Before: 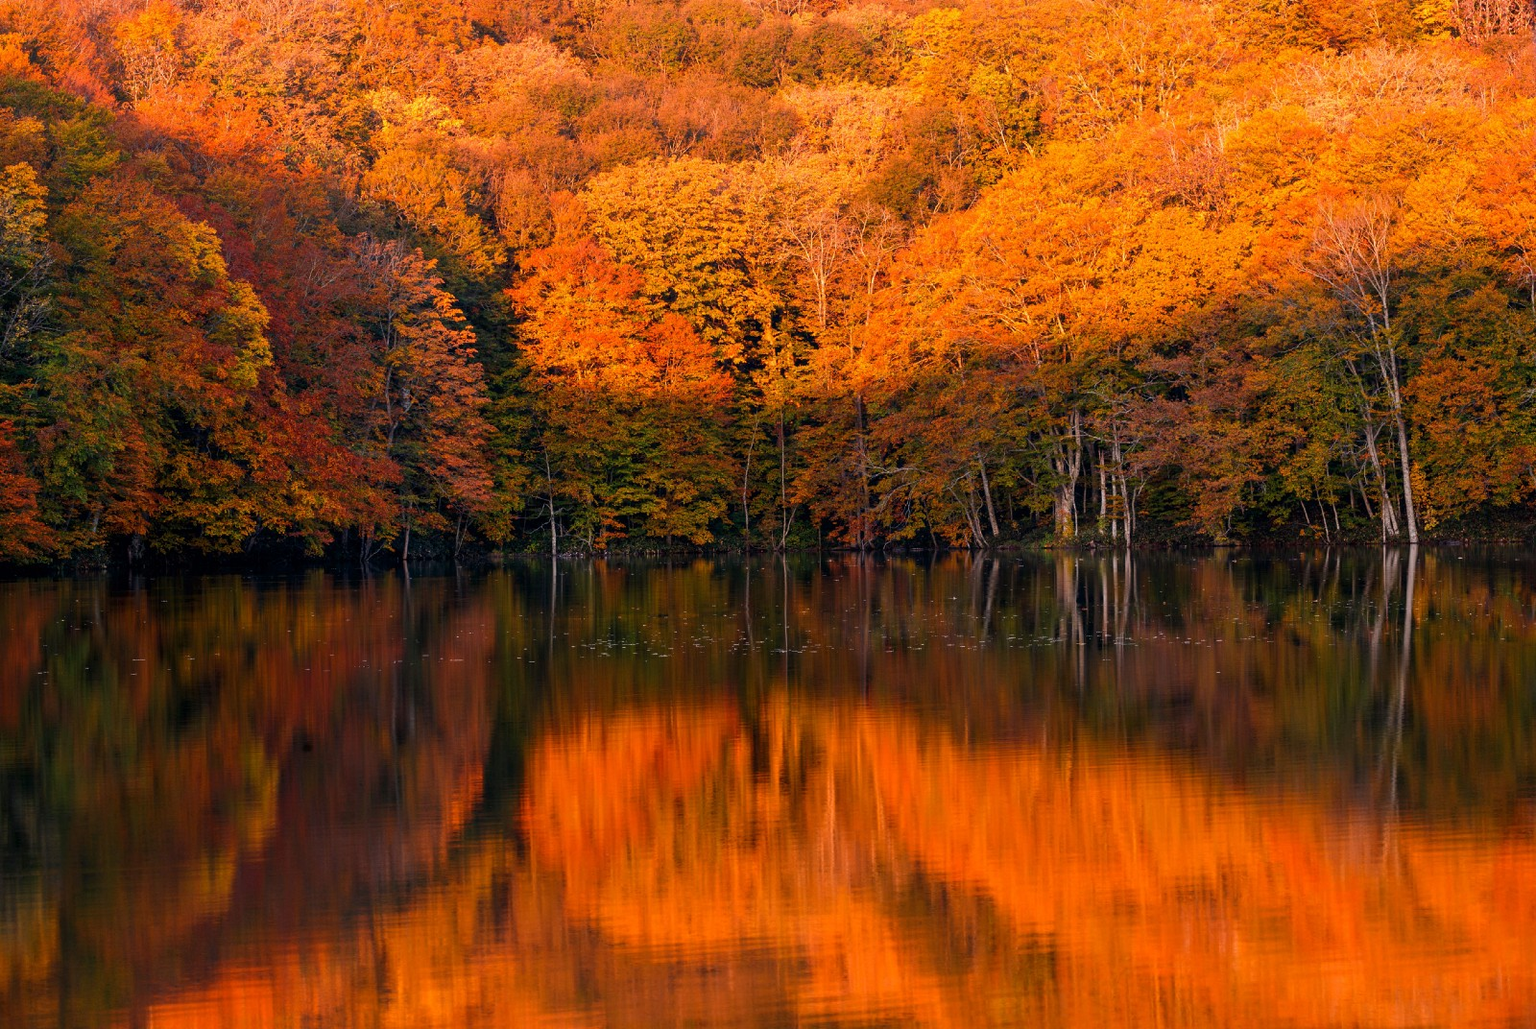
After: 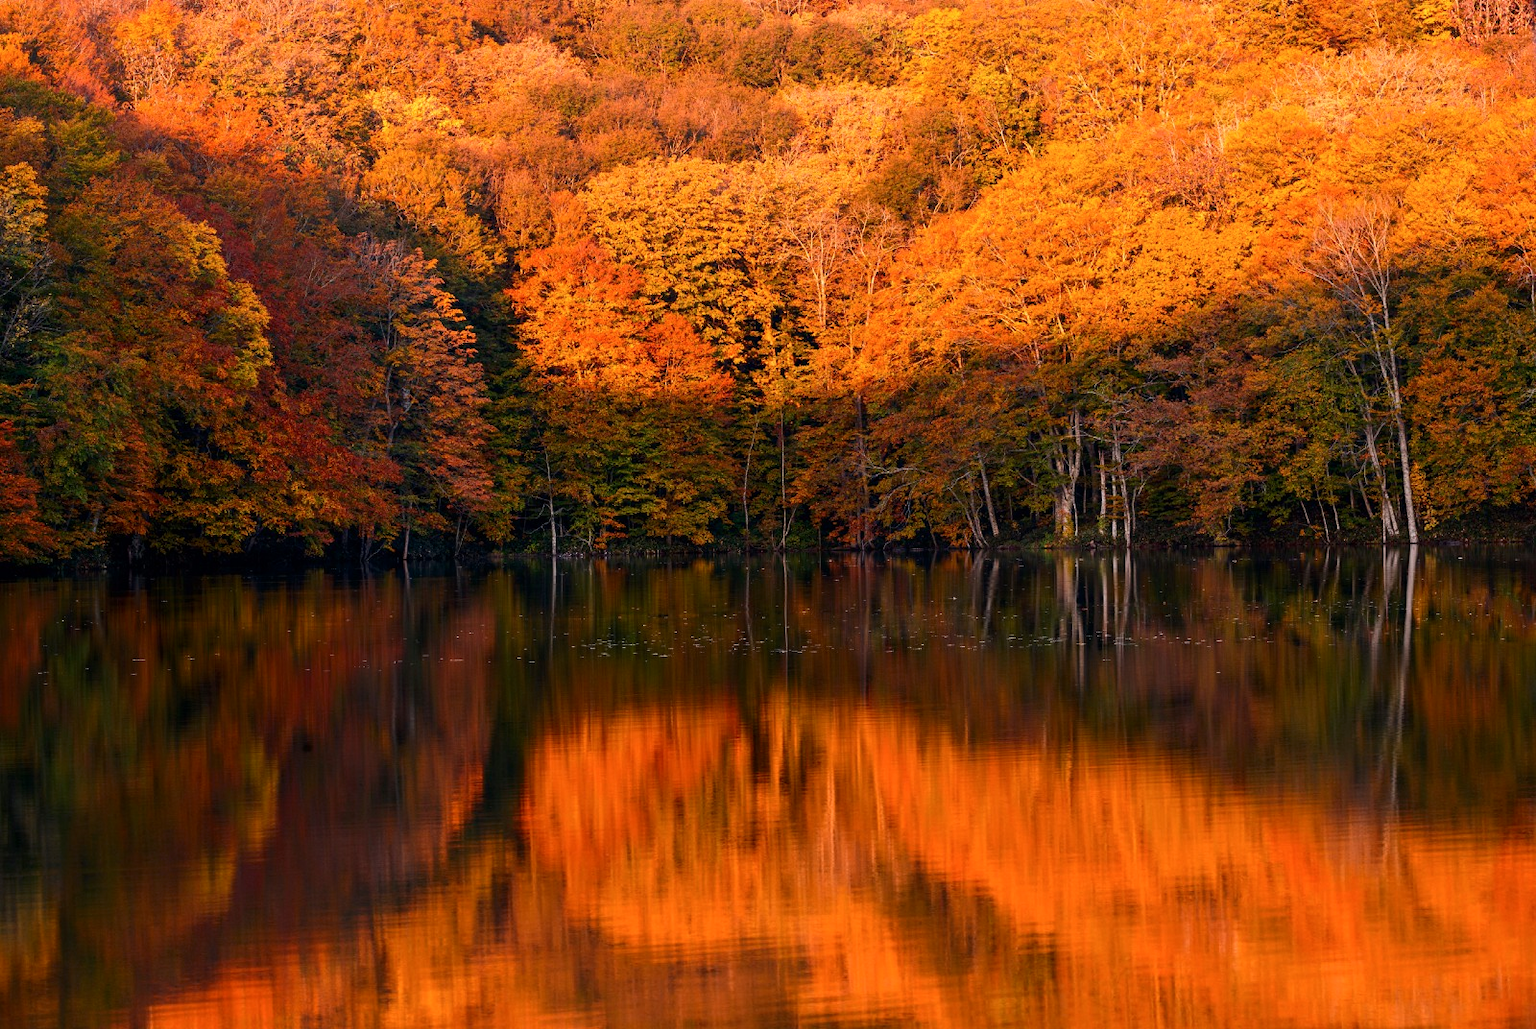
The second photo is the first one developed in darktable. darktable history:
contrast brightness saturation: contrast 0.14
